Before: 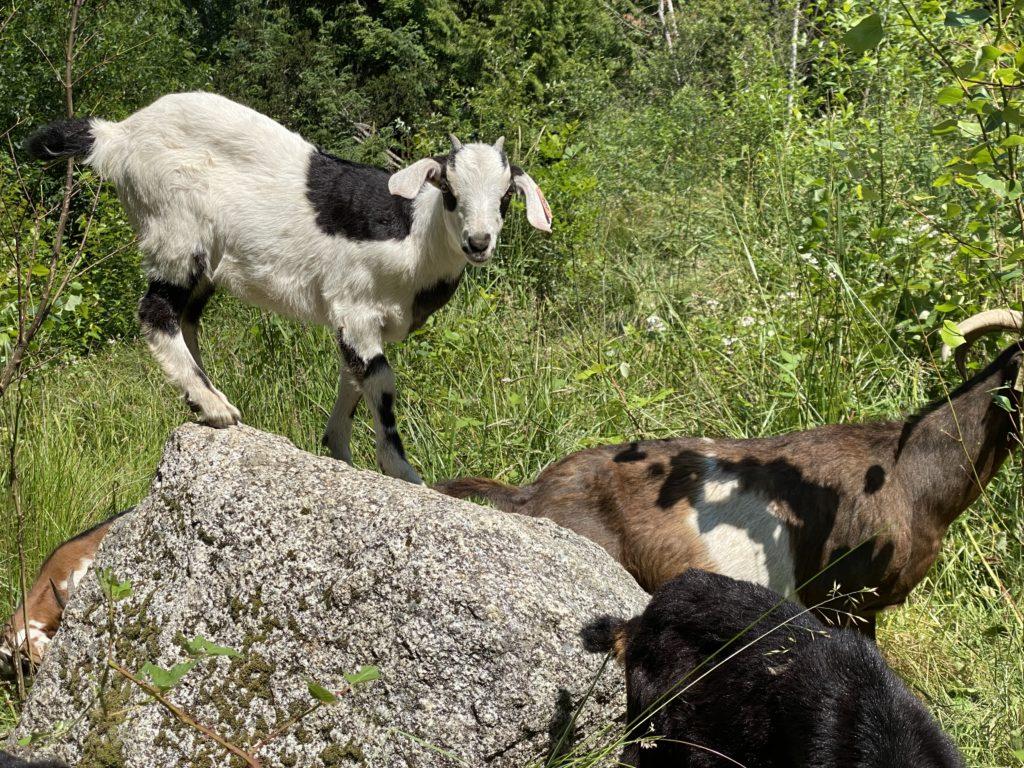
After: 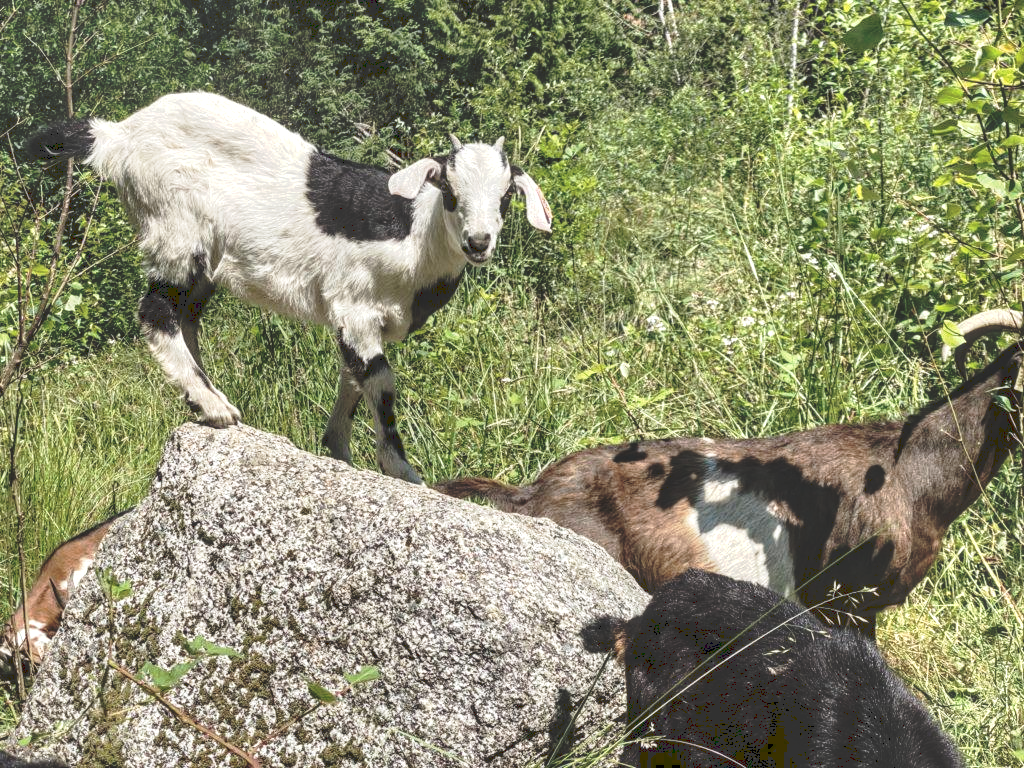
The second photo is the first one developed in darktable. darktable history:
local contrast: highlights 65%, shadows 54%, detail 169%, midtone range 0.514
tone curve: curves: ch0 [(0, 0) (0.003, 0.278) (0.011, 0.282) (0.025, 0.282) (0.044, 0.29) (0.069, 0.295) (0.1, 0.306) (0.136, 0.316) (0.177, 0.33) (0.224, 0.358) (0.277, 0.403) (0.335, 0.451) (0.399, 0.505) (0.468, 0.558) (0.543, 0.611) (0.623, 0.679) (0.709, 0.751) (0.801, 0.815) (0.898, 0.863) (1, 1)], preserve colors none
